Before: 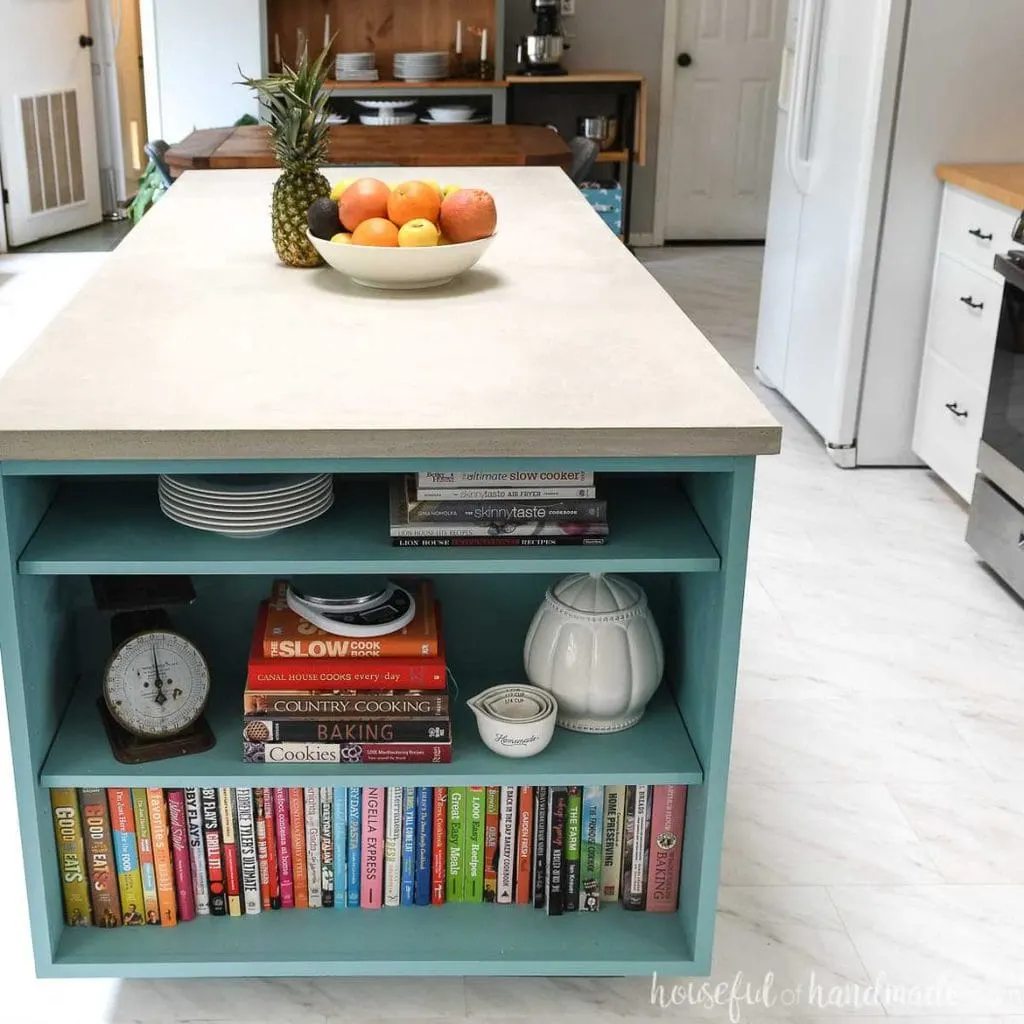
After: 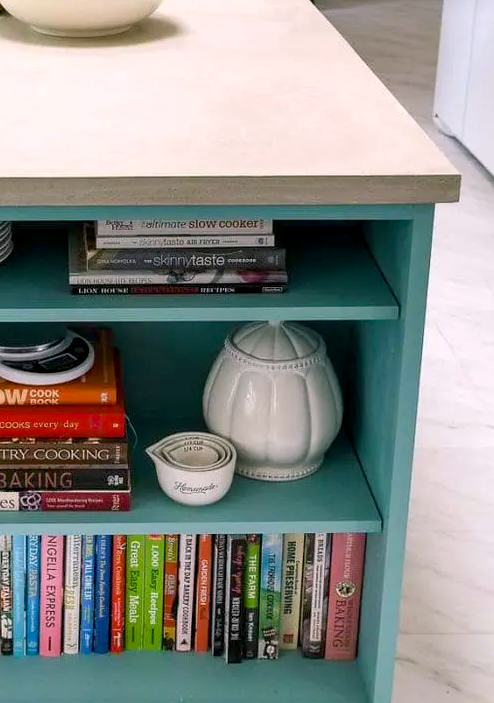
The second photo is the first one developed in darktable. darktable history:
crop: left 31.379%, top 24.658%, right 20.326%, bottom 6.628%
color balance rgb: shadows lift › chroma 2%, shadows lift › hue 217.2°, power › chroma 0.25%, power › hue 60°, highlights gain › chroma 1.5%, highlights gain › hue 309.6°, global offset › luminance -0.5%, perceptual saturation grading › global saturation 15%, global vibrance 20%
